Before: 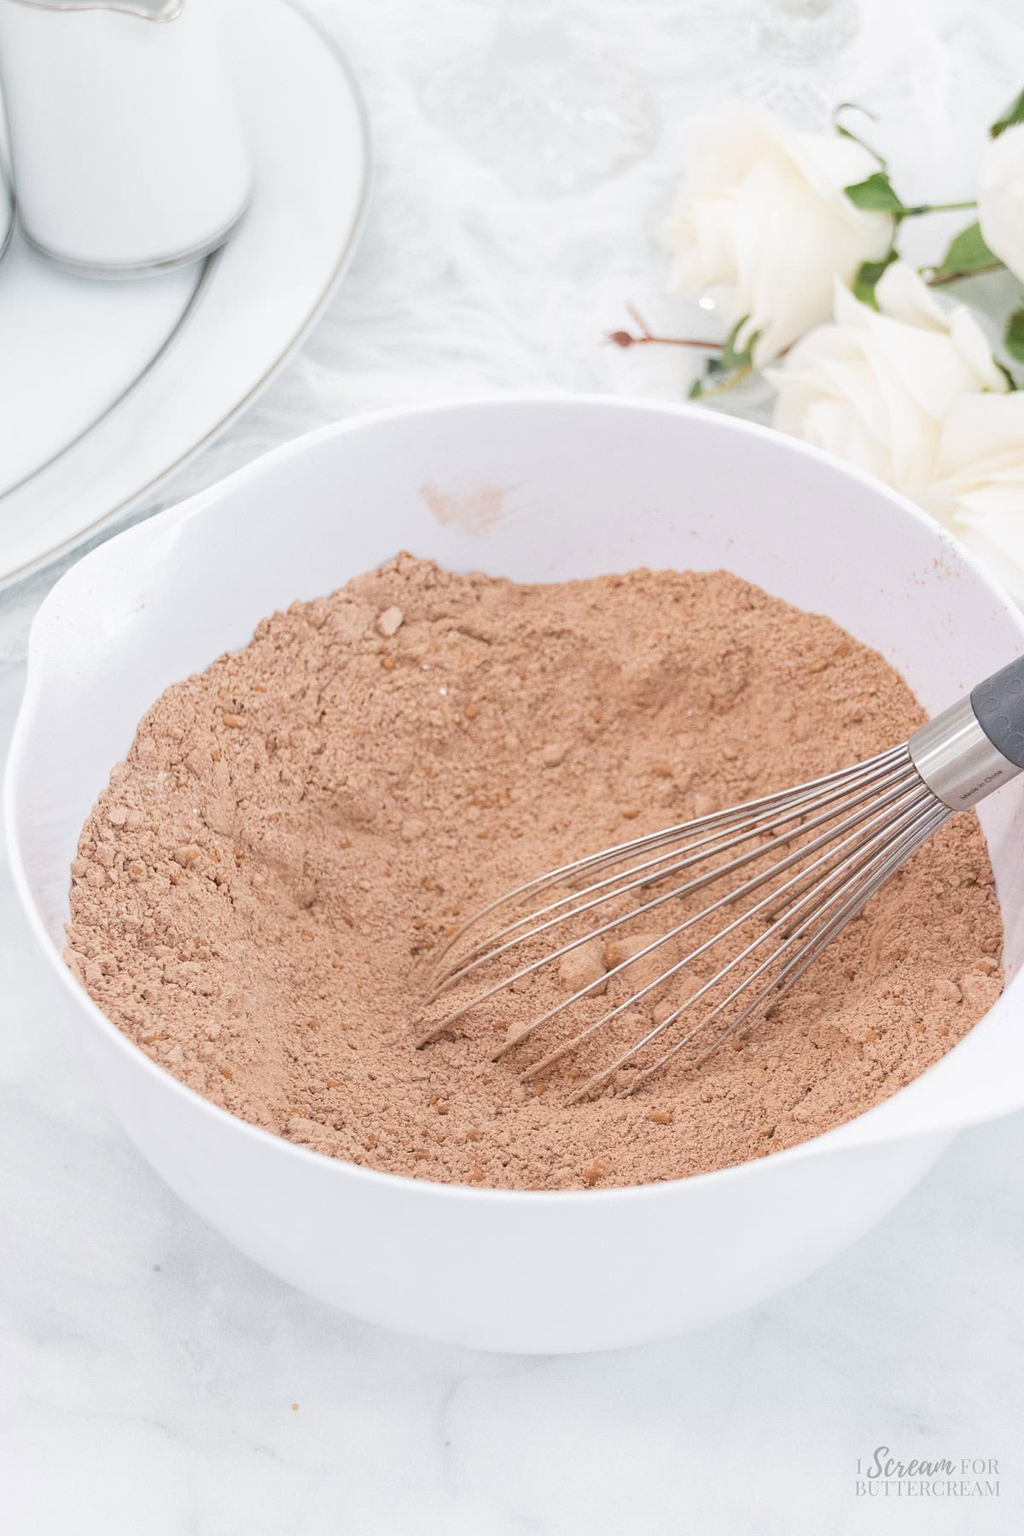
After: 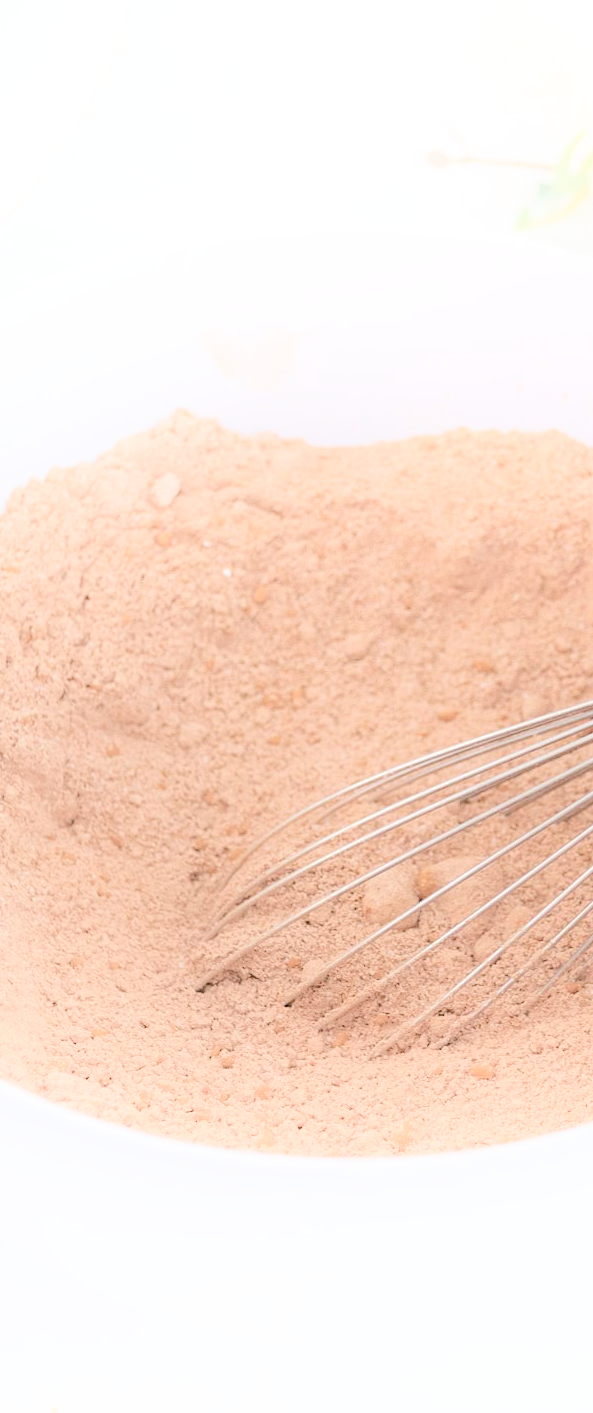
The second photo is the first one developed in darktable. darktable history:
crop and rotate: angle 0.02°, left 24.353%, top 13.219%, right 26.156%, bottom 8.224%
shadows and highlights: shadows -21.3, highlights 100, soften with gaussian
